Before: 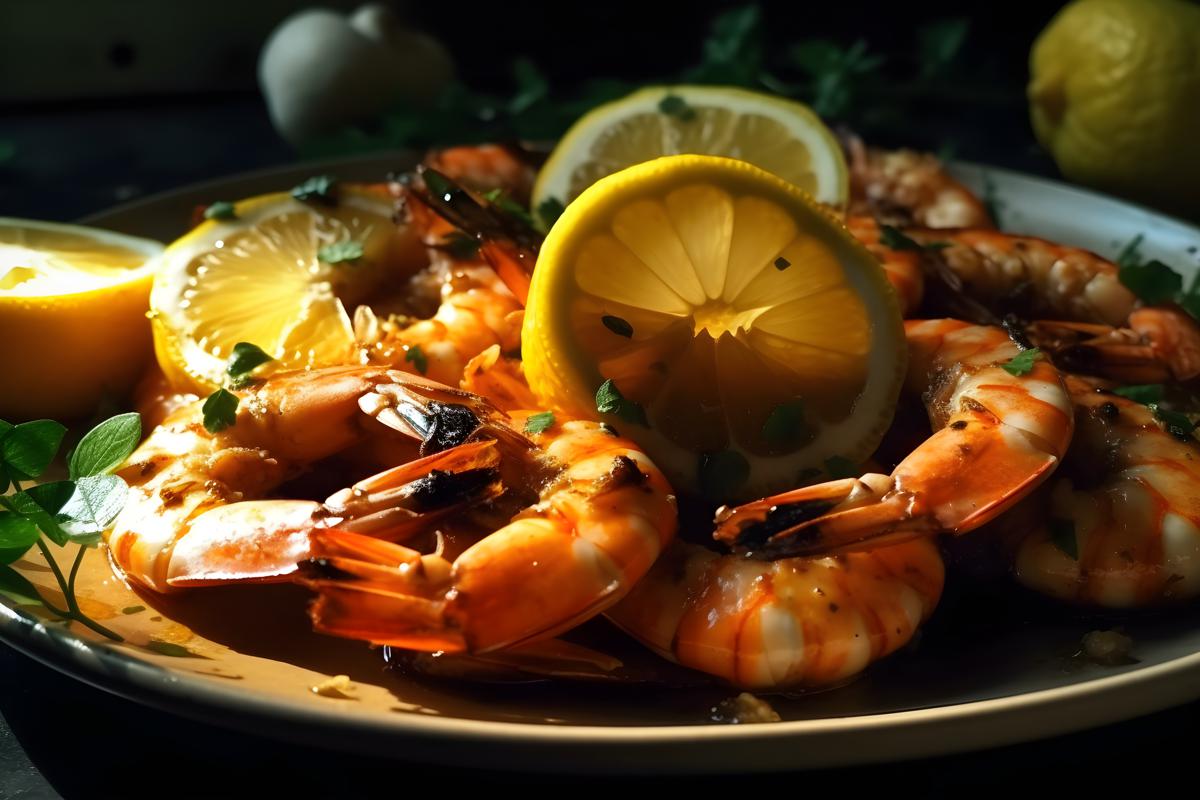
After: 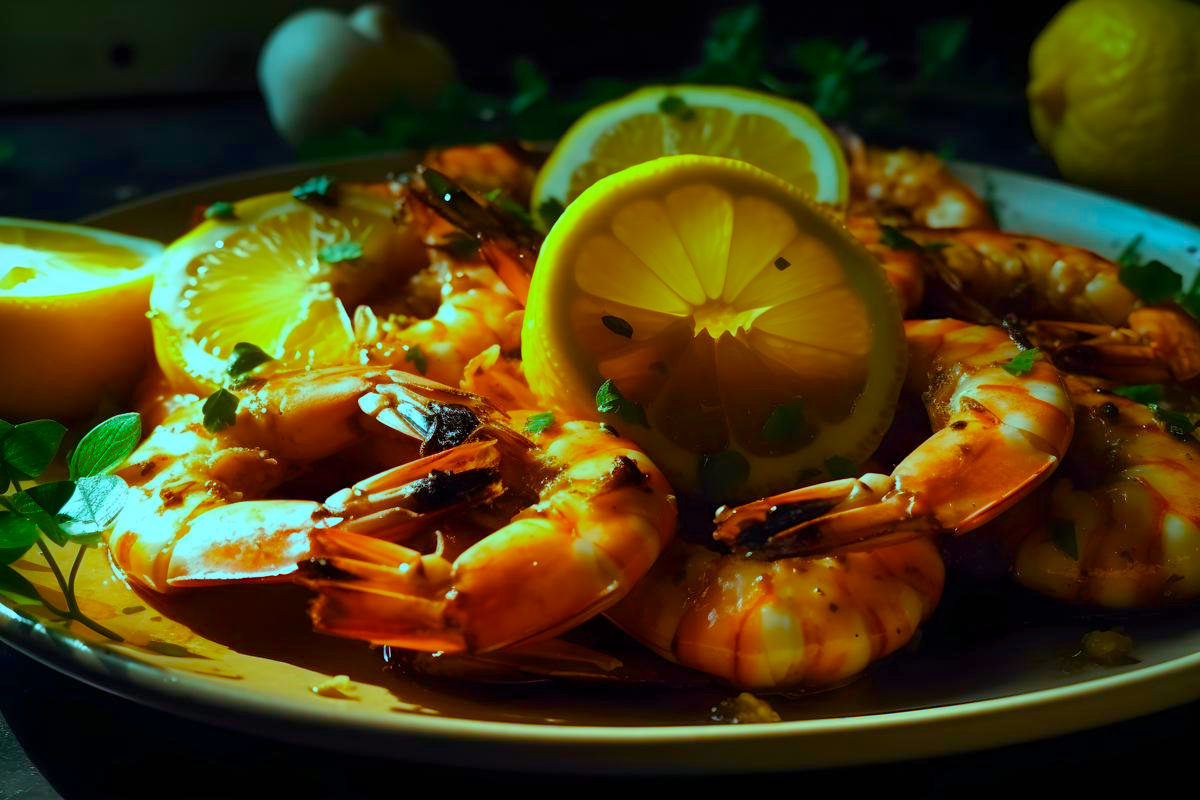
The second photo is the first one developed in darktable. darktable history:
exposure: exposure 0.237 EV, compensate exposure bias true, compensate highlight preservation false
color balance rgb: highlights gain › luminance -33.185%, highlights gain › chroma 5.796%, highlights gain › hue 217.01°, linear chroma grading › global chroma 15.185%, perceptual saturation grading › global saturation 28.171%, perceptual saturation grading › highlights -25.816%, perceptual saturation grading › mid-tones 24.901%, perceptual saturation grading › shadows 49.724%
